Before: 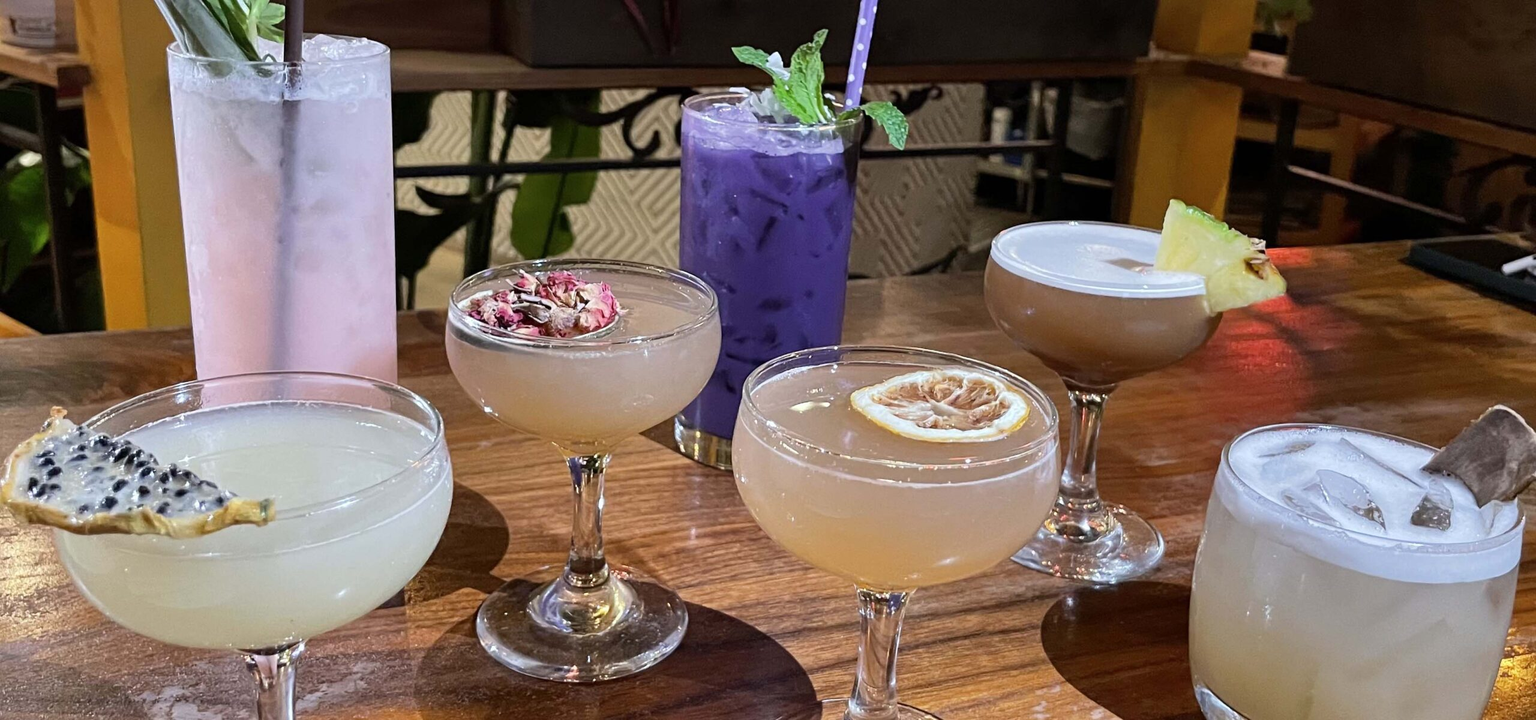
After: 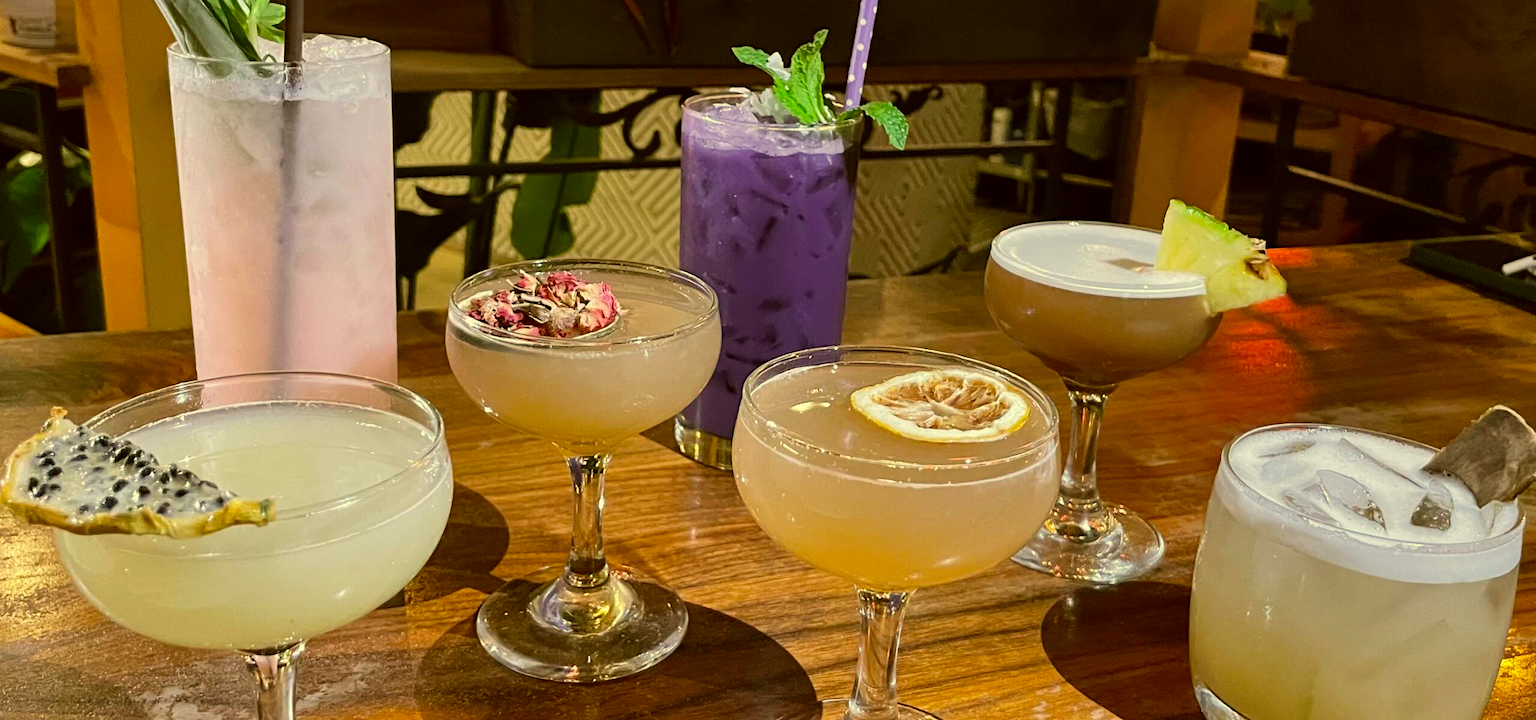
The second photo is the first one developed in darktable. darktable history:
rotate and perspective: automatic cropping original format, crop left 0, crop top 0
color correction: highlights a* 0.162, highlights b* 29.53, shadows a* -0.162, shadows b* 21.09
